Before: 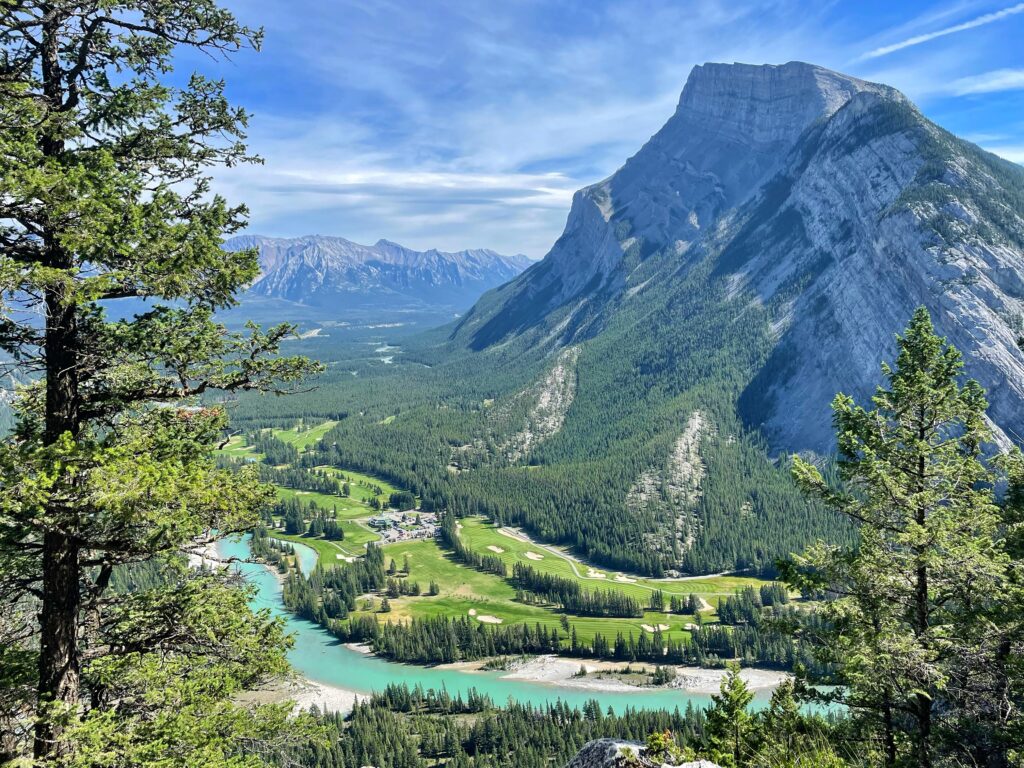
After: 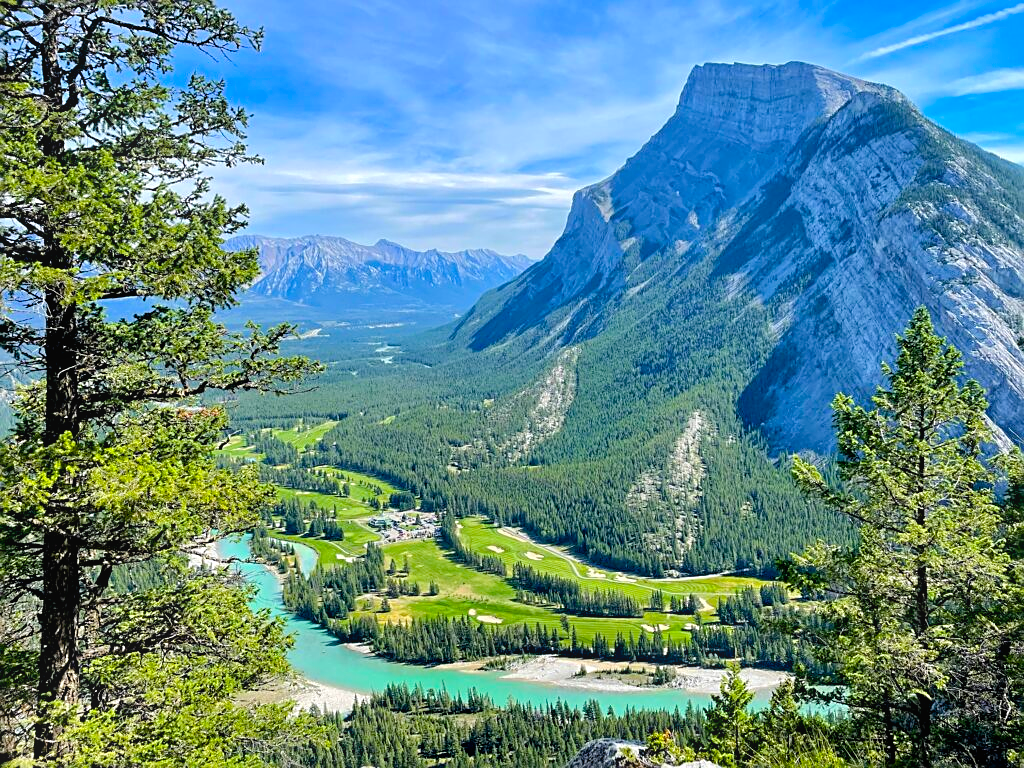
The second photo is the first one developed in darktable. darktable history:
exposure: black level correction 0.005, exposure 0.001 EV, compensate highlight preservation false
color balance rgb: perceptual saturation grading › global saturation 25%, perceptual brilliance grading › mid-tones 10%, perceptual brilliance grading › shadows 15%, global vibrance 20%
bloom: size 9%, threshold 100%, strength 7%
sharpen: on, module defaults
